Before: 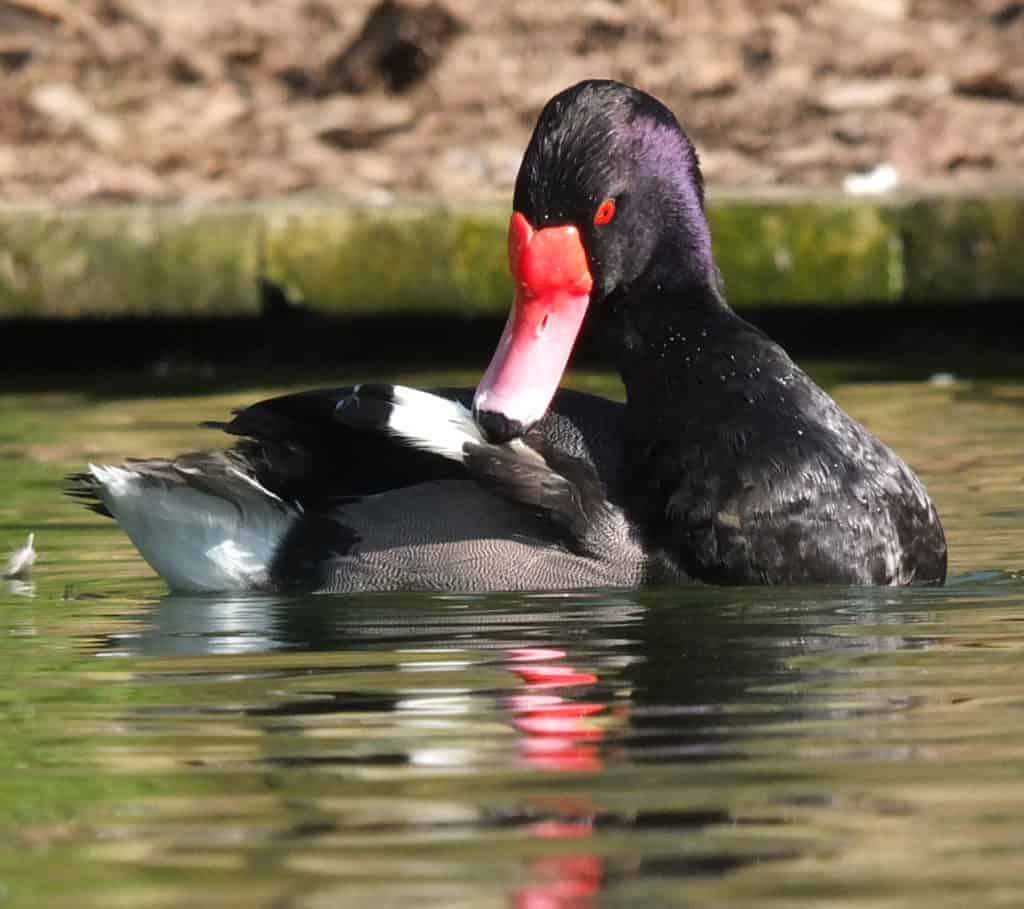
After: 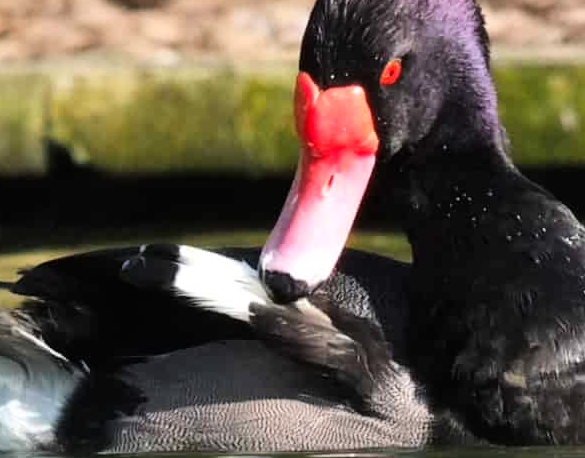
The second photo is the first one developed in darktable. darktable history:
tone curve: curves: ch0 [(0, 0) (0.004, 0.001) (0.133, 0.112) (0.325, 0.362) (0.832, 0.893) (1, 1)], color space Lab, linked channels, preserve colors none
crop: left 20.932%, top 15.471%, right 21.848%, bottom 34.081%
